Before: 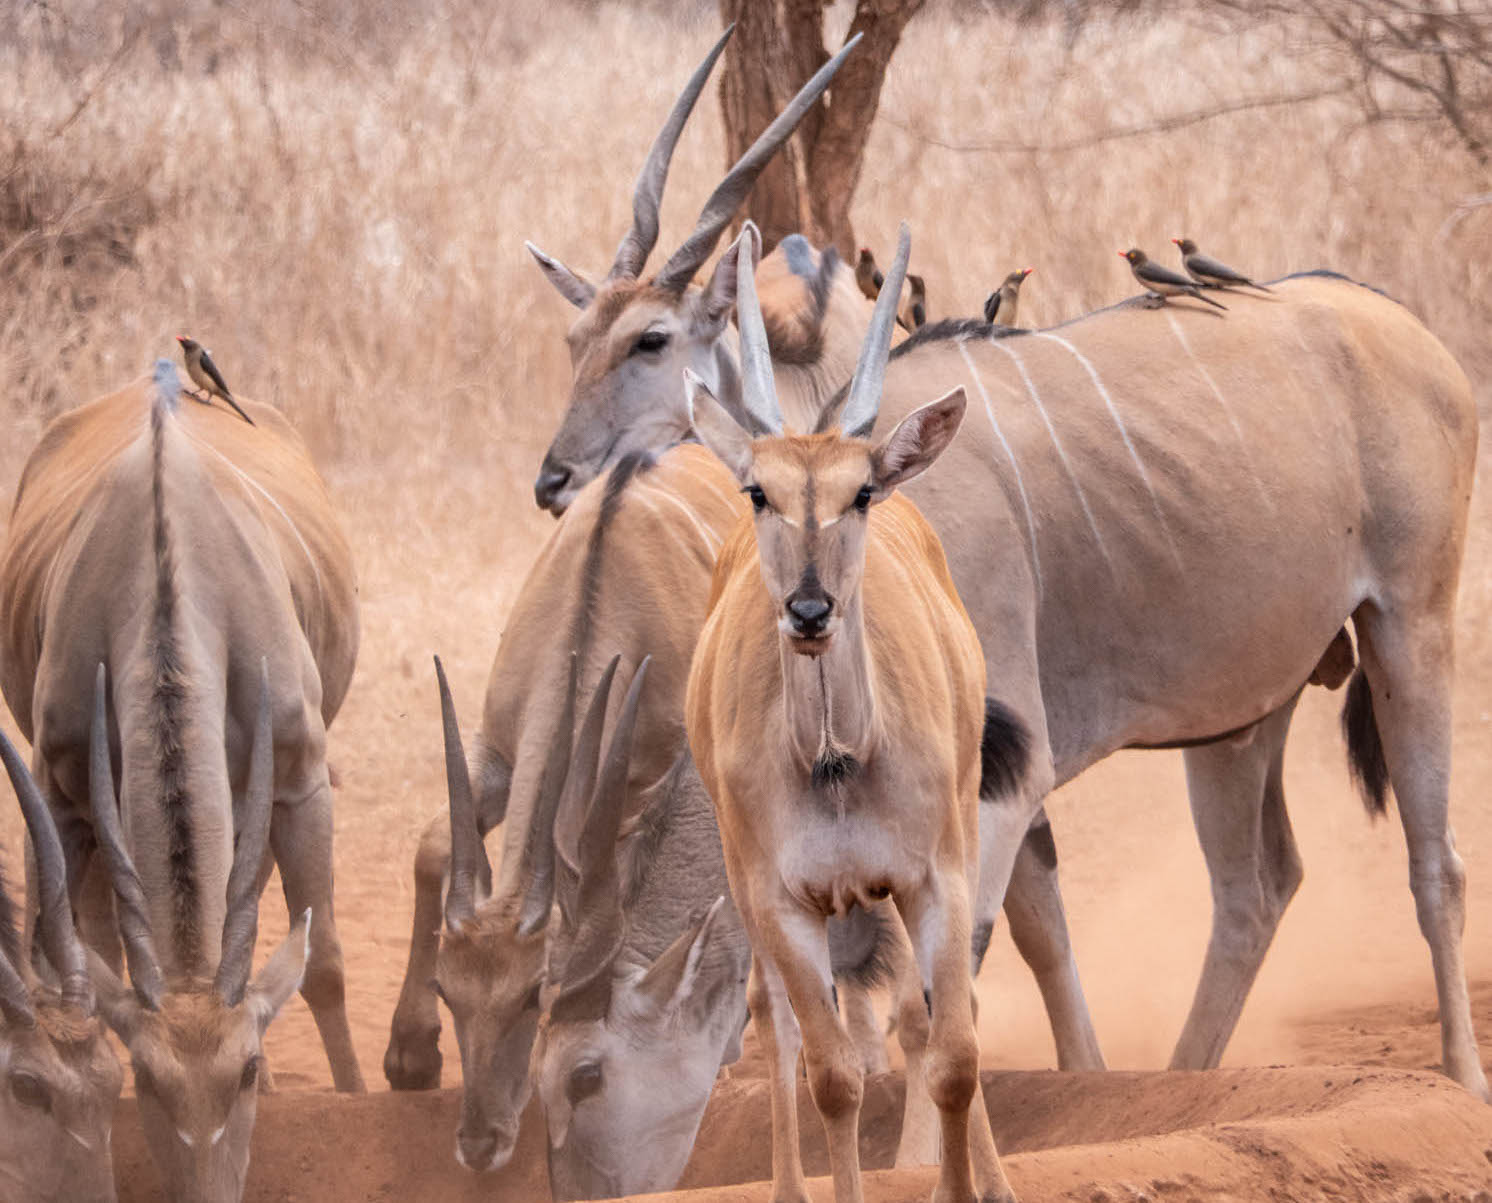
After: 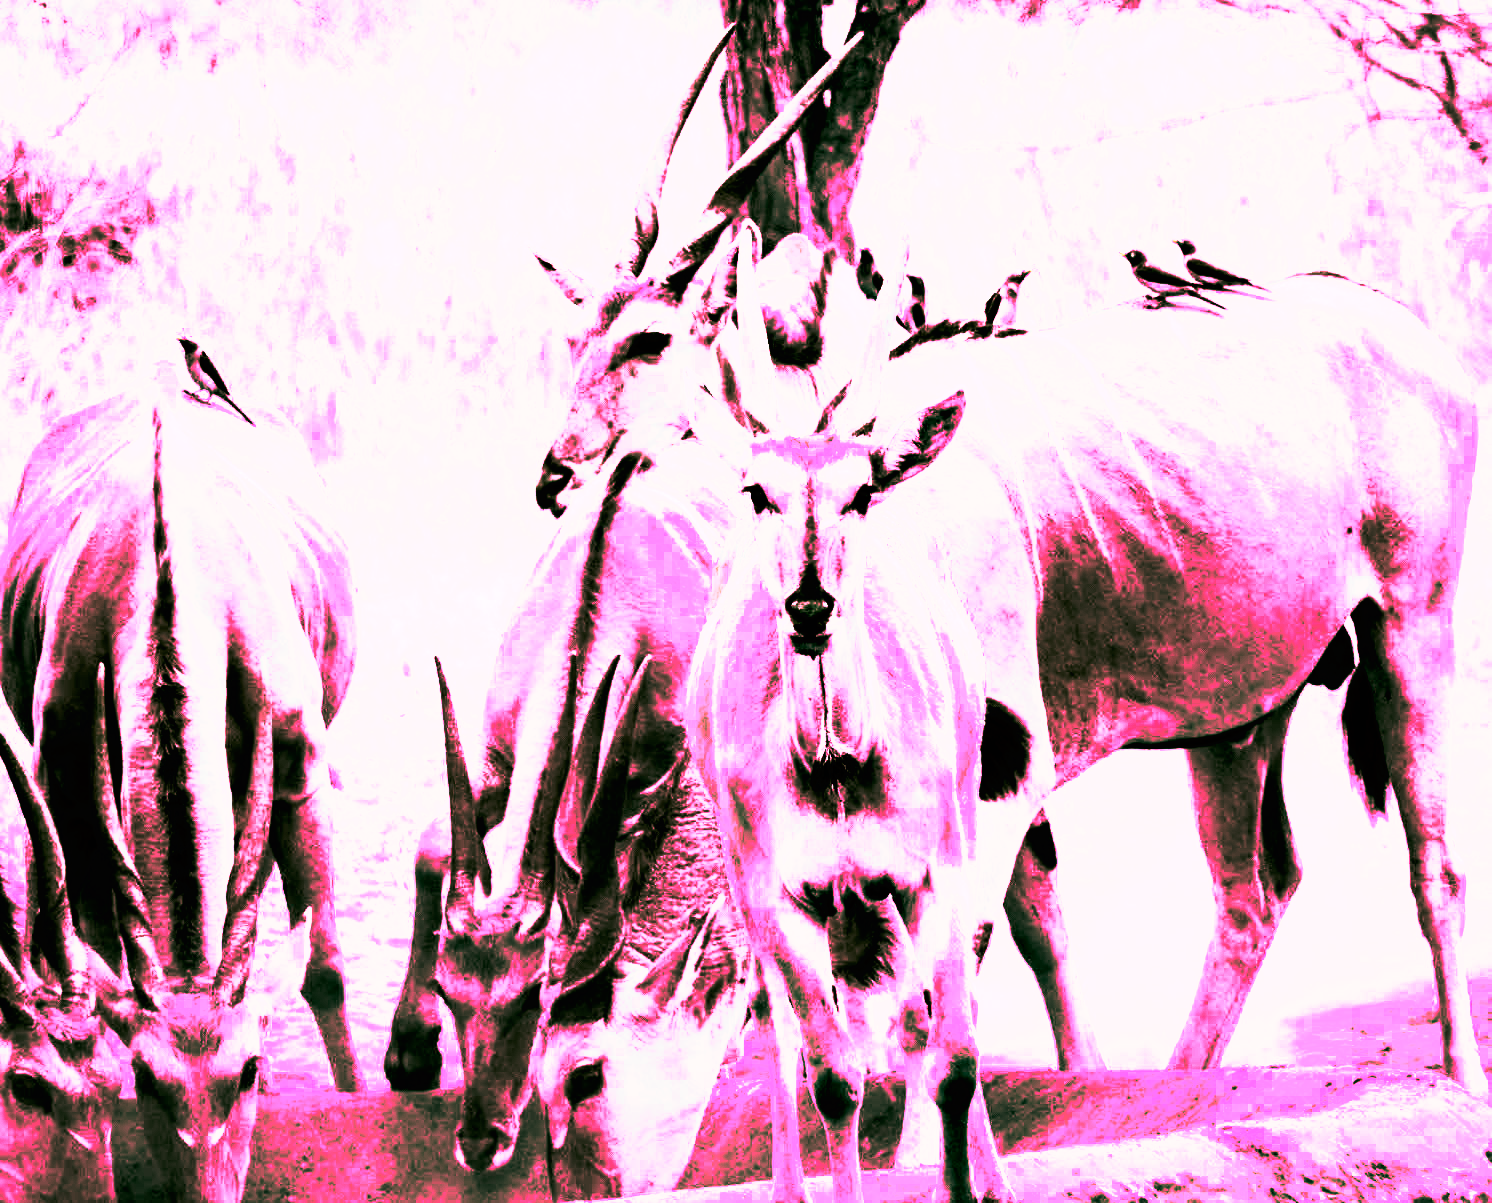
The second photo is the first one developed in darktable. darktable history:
tone curve: curves: ch0 [(0, 0) (0.003, 0.001) (0.011, 0.003) (0.025, 0.003) (0.044, 0.003) (0.069, 0.003) (0.1, 0.006) (0.136, 0.007) (0.177, 0.009) (0.224, 0.007) (0.277, 0.026) (0.335, 0.126) (0.399, 0.254) (0.468, 0.493) (0.543, 0.892) (0.623, 0.984) (0.709, 0.979) (0.801, 0.979) (0.898, 0.982) (1, 1)], preserve colors none
color look up table: target L [73.88, 100.26, 73.62, 100.28, 73.59, 97.29, 88.22, 88.22, 97.25, 65.22, 49.36, 0, 200.34, 97.29, 97.29, 73.85, 69.17, 51.46, 50.13, 48.94, 45.9, 43.2, 35.67, 28.47, 9.153, 0.398, 97.25, 73.88, 100.24, 71.67, 73.88, 72.42, 90.67, 90.67, 65.16, 52.38, 50.24, 44.75, 50.57, 36.12, 38.88, 9.153, 23.95, 73.85, 68.93, 73.85, 90.67, 47.59, 9.153], target a [93.89, 1.724, 91.23, 1.852, 91.12, 11.51, 41.53, 41.53, 11.43, 57.3, 5.656, 0, 0, 11.51, 11.51, 92.81, 74.22, 6.197, 6.004, 6.044, 5.361, 4.352, 6.101, 1.619, 6.853, 1.228, 11.43, 93.89, 1.597, 84.06, 93.89, 86.62, 33.62, 33.62, 57.03, 4.57, 6.603, 5.424, 6.949, 5.95, 5.909, 6.853, 1.842, 92.81, 73.62, 92.81, 33.62, 4.305, 6.853], target b [-28.4, -0.925, 29.08, -1.394, 29.74, -5.479, -3.866, -3.866, -5.033, 16.54, 6.933, 0, 0, -5.479, -5.479, -13.56, 22.75, 5.793, 6.53, 8.726, 6.677, 7.366, 6.875, 1.881, 8.104, 0.615, -5.033, -28.4, -0.456, 26.84, -28.4, 27.93, -9.381, -9.381, 16.6, 5.222, 7.124, 6.452, 6.596, 6.971, 7.106, 8.104, 25.27, -13.56, 22.53, -13.56, -9.381, 6.763, 8.104], num patches 49
